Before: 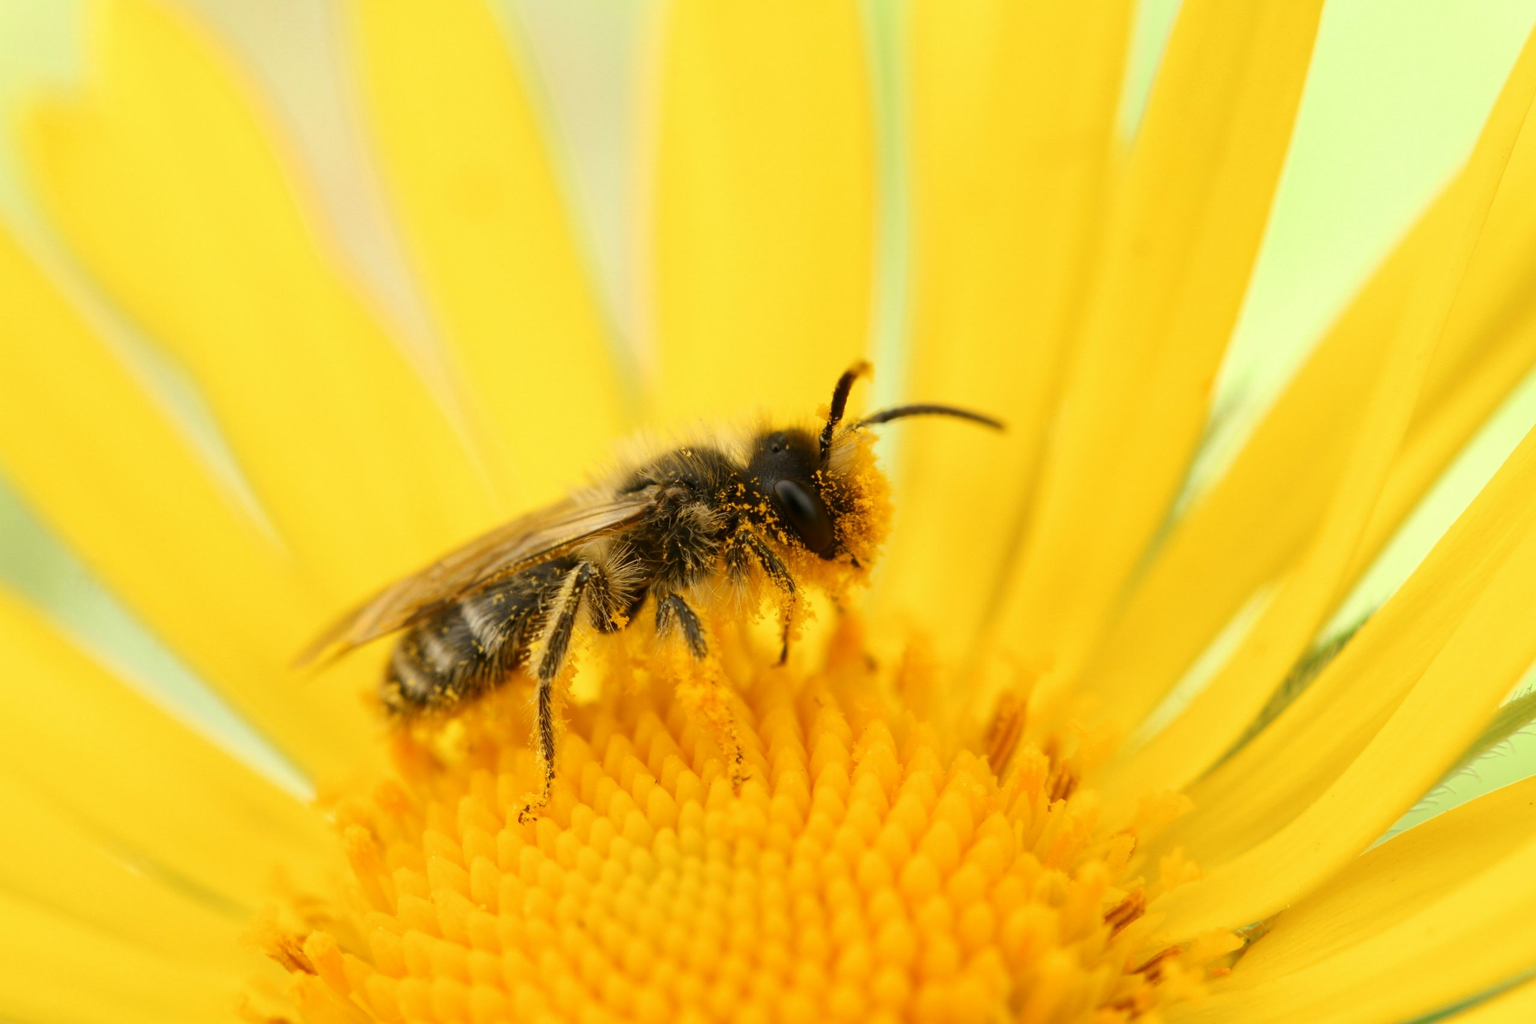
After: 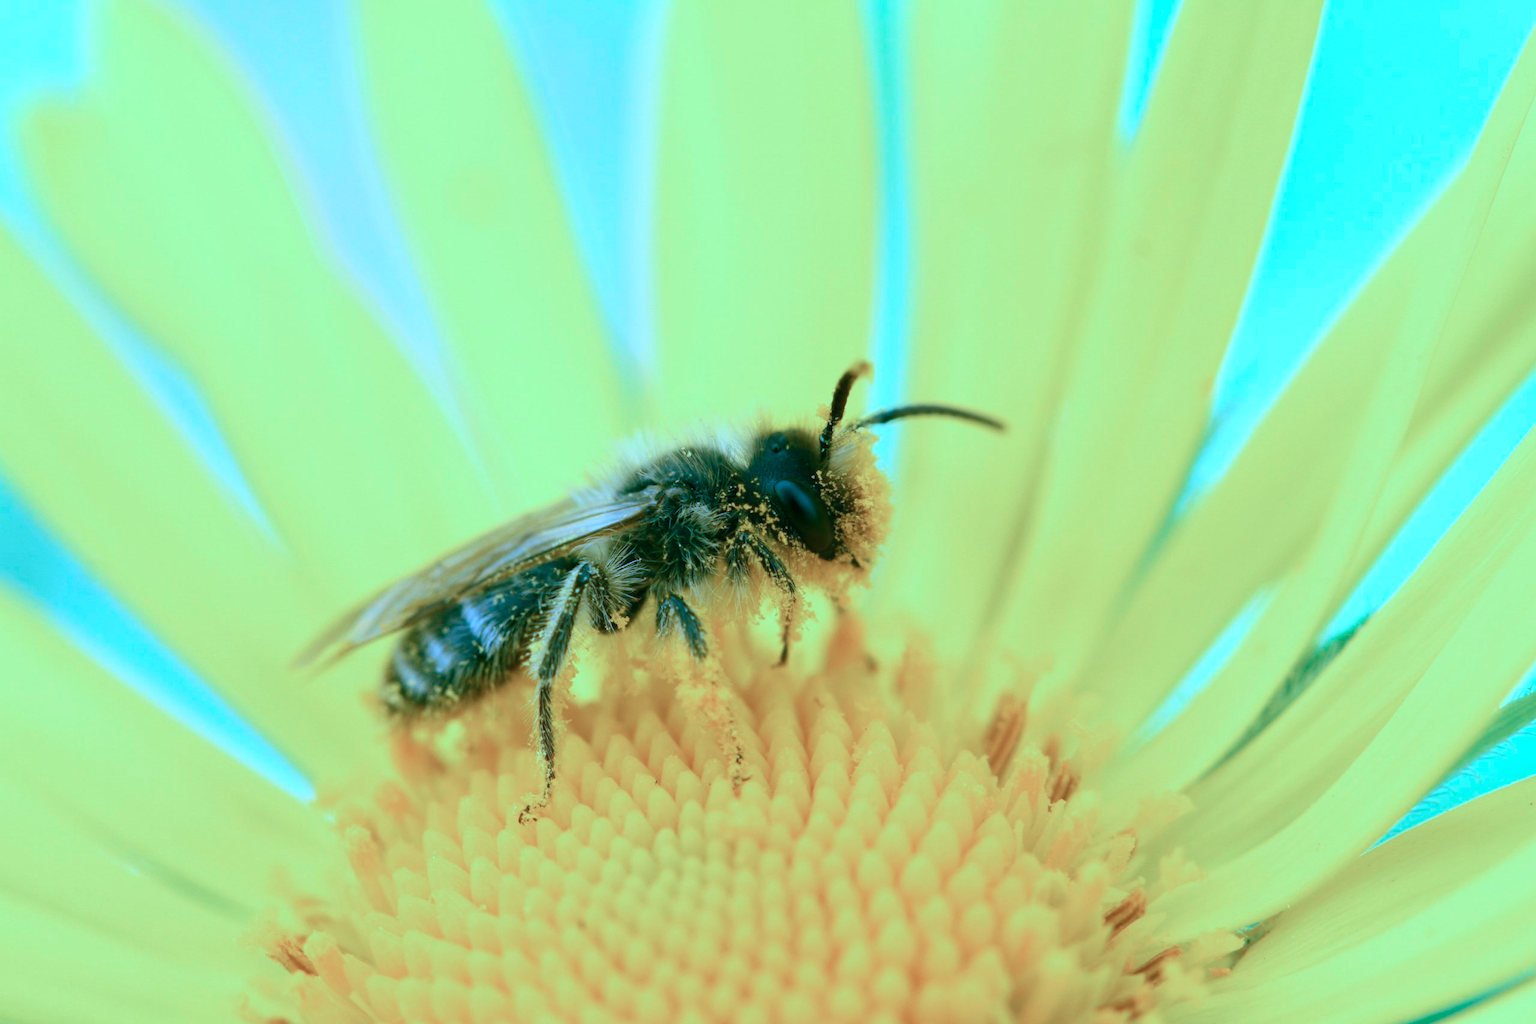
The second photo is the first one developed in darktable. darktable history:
color calibration: output R [1.063, -0.012, -0.003, 0], output B [-0.079, 0.047, 1, 0], illuminant custom, x 0.46, y 0.43, temperature 2642.66 K
color balance rgb: shadows lift › chroma 11.71%, shadows lift › hue 133.46°, power › chroma 2.15%, power › hue 166.83°, highlights gain › chroma 4%, highlights gain › hue 200.2°, perceptual saturation grading › global saturation 18.05%
